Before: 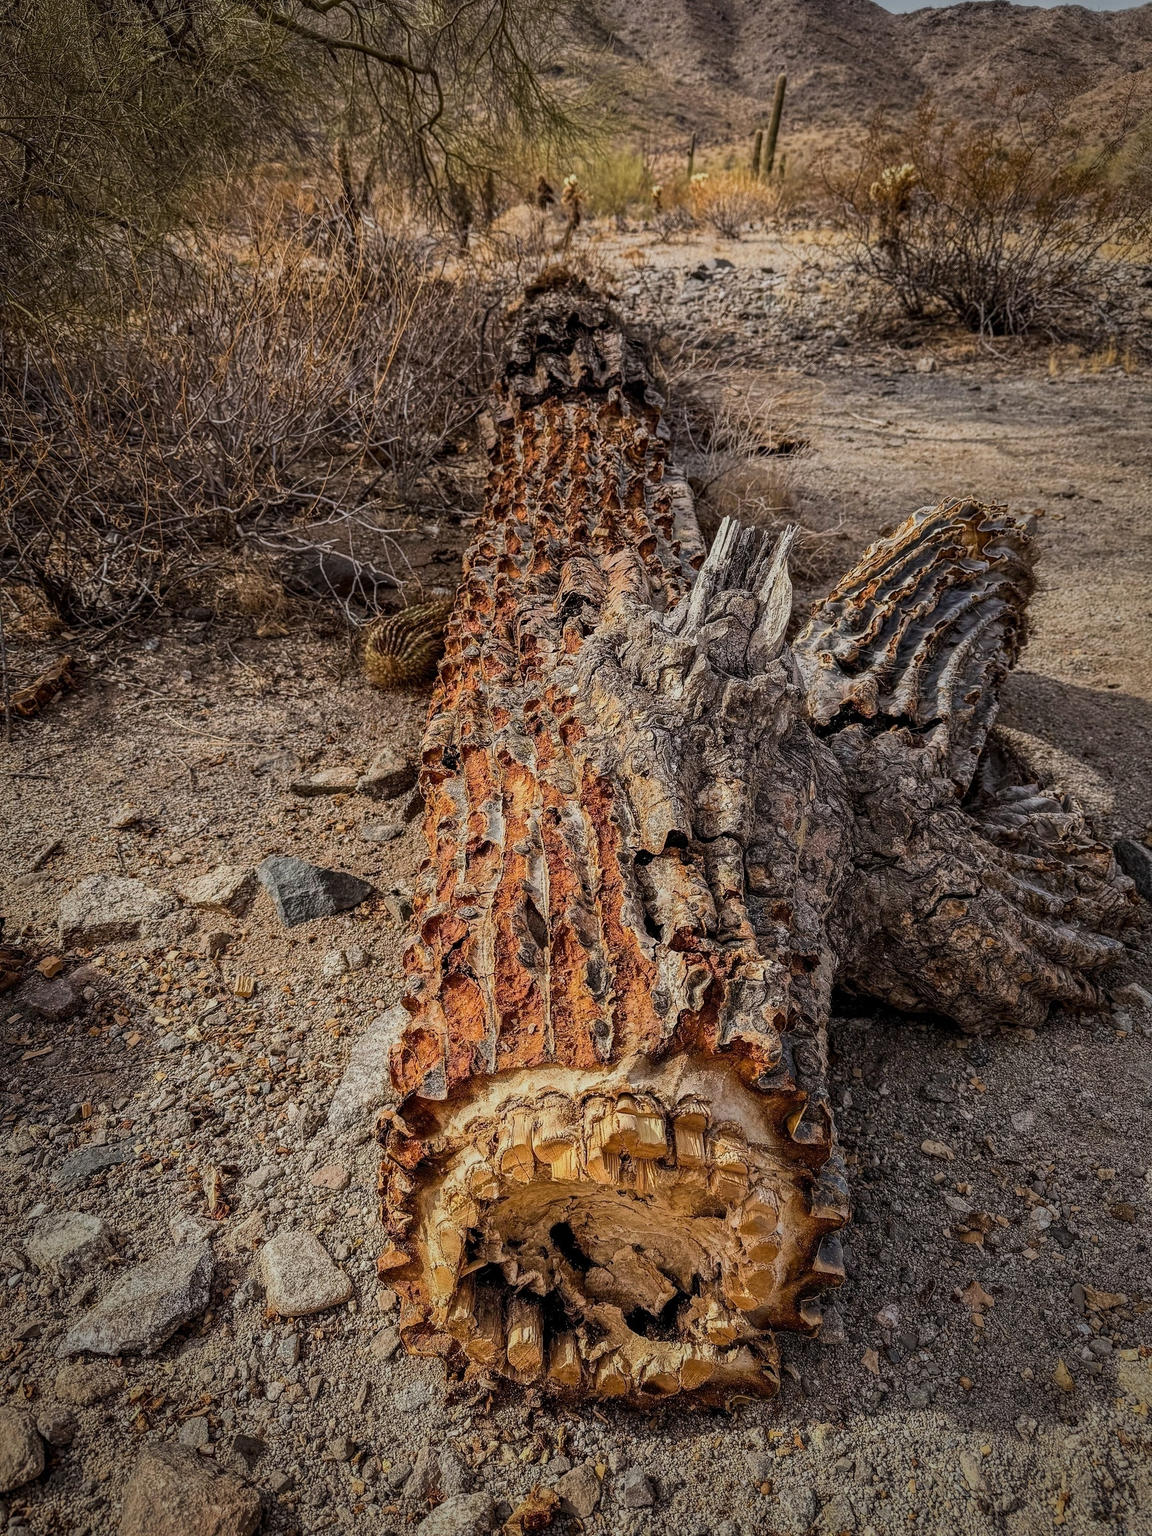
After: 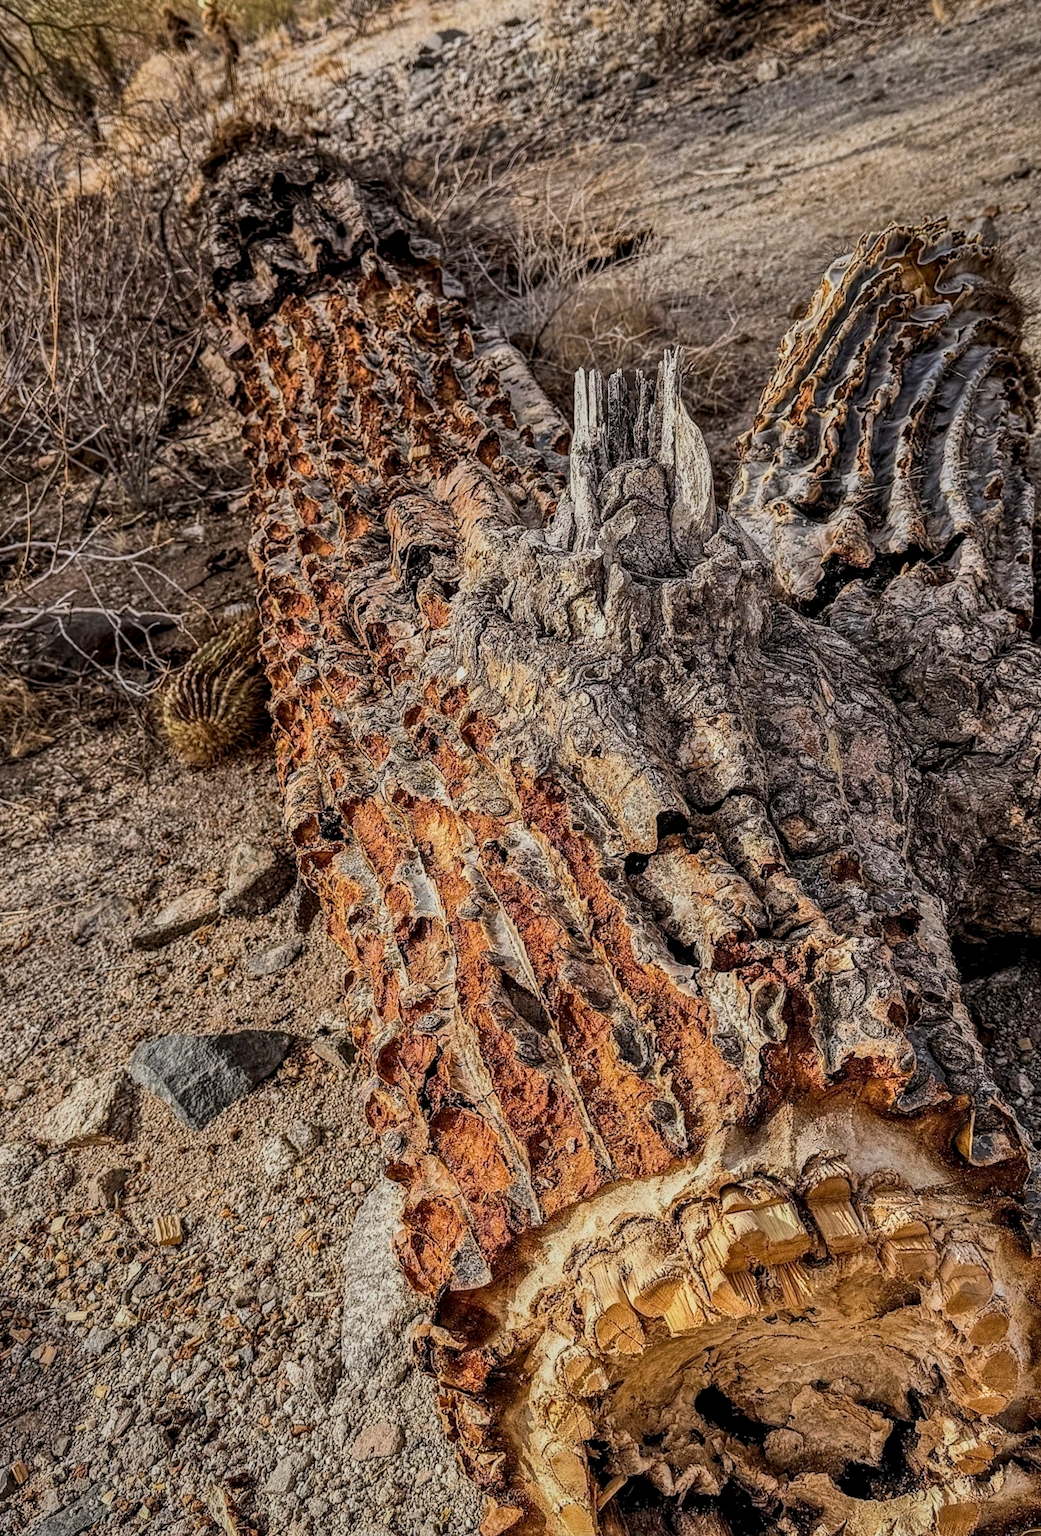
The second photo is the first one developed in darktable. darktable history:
crop and rotate: angle 20.27°, left 6.944%, right 3.664%, bottom 1.106%
shadows and highlights: soften with gaussian
local contrast: on, module defaults
